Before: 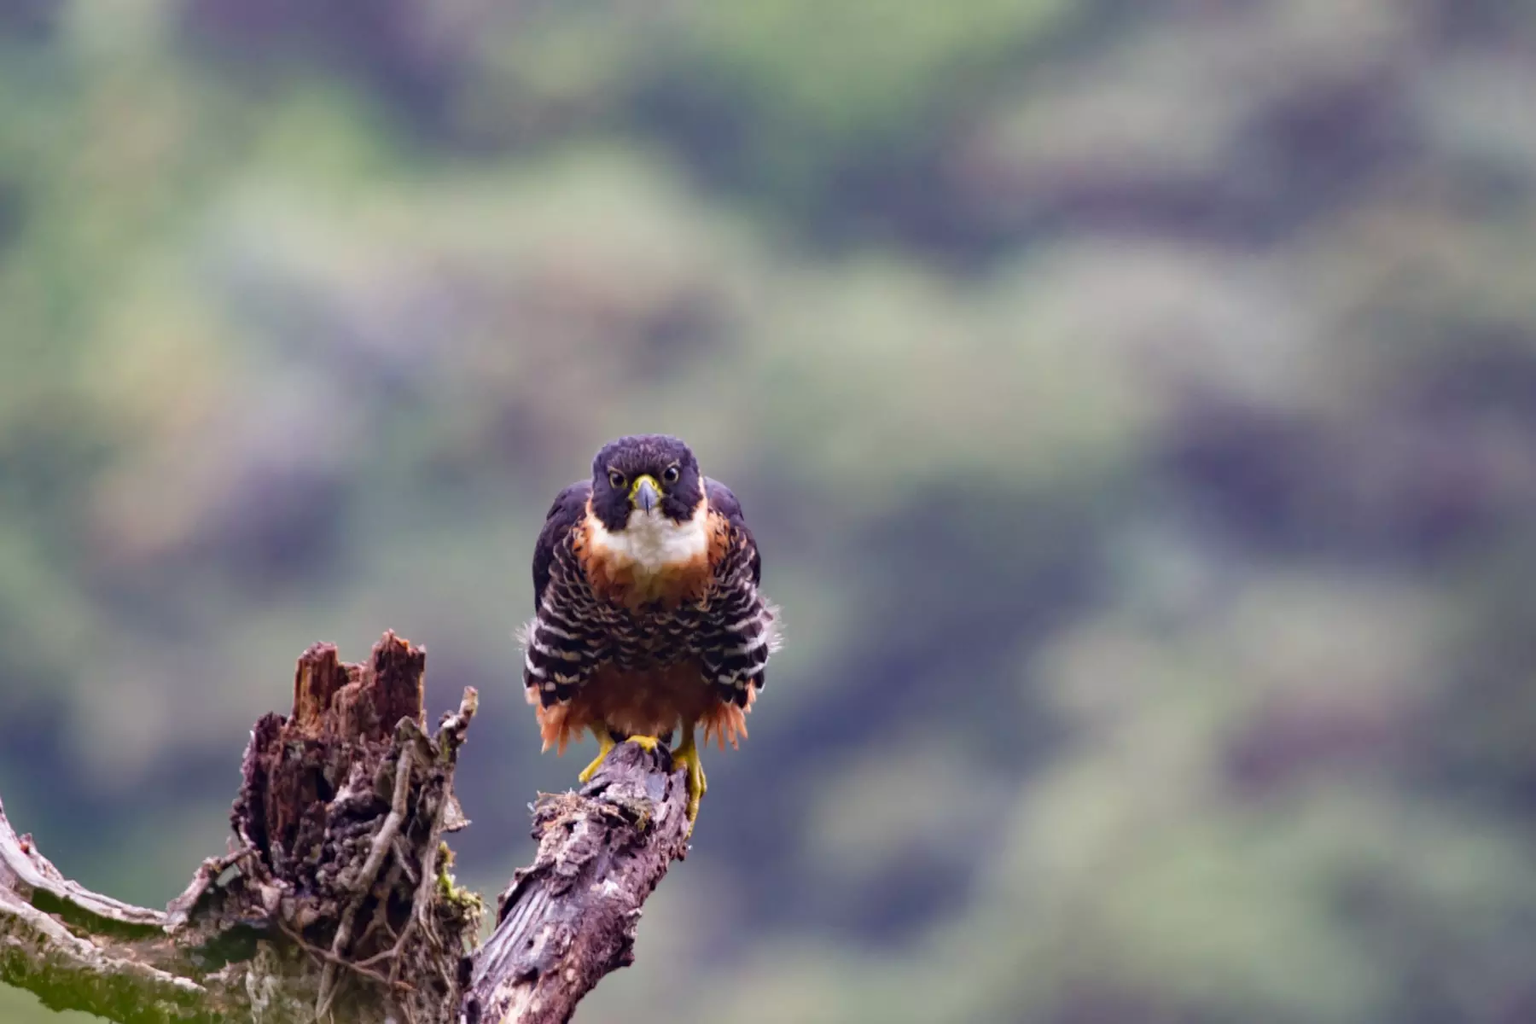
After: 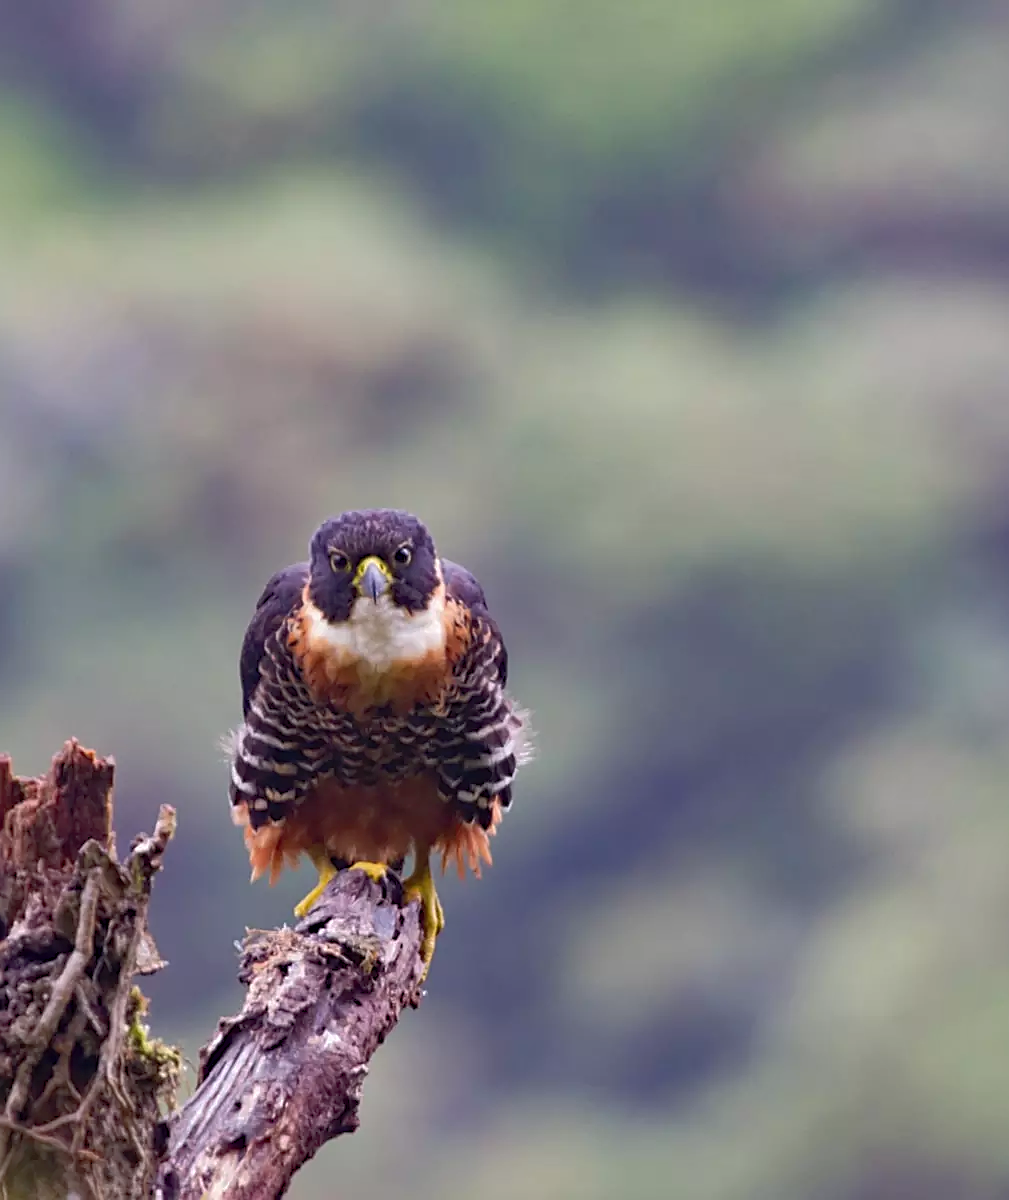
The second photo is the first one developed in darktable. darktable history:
sharpen: on, module defaults
tone equalizer: -7 EV 0.126 EV, edges refinement/feathering 500, mask exposure compensation -1.57 EV, preserve details no
crop: left 21.34%, right 22.563%
shadows and highlights: on, module defaults
